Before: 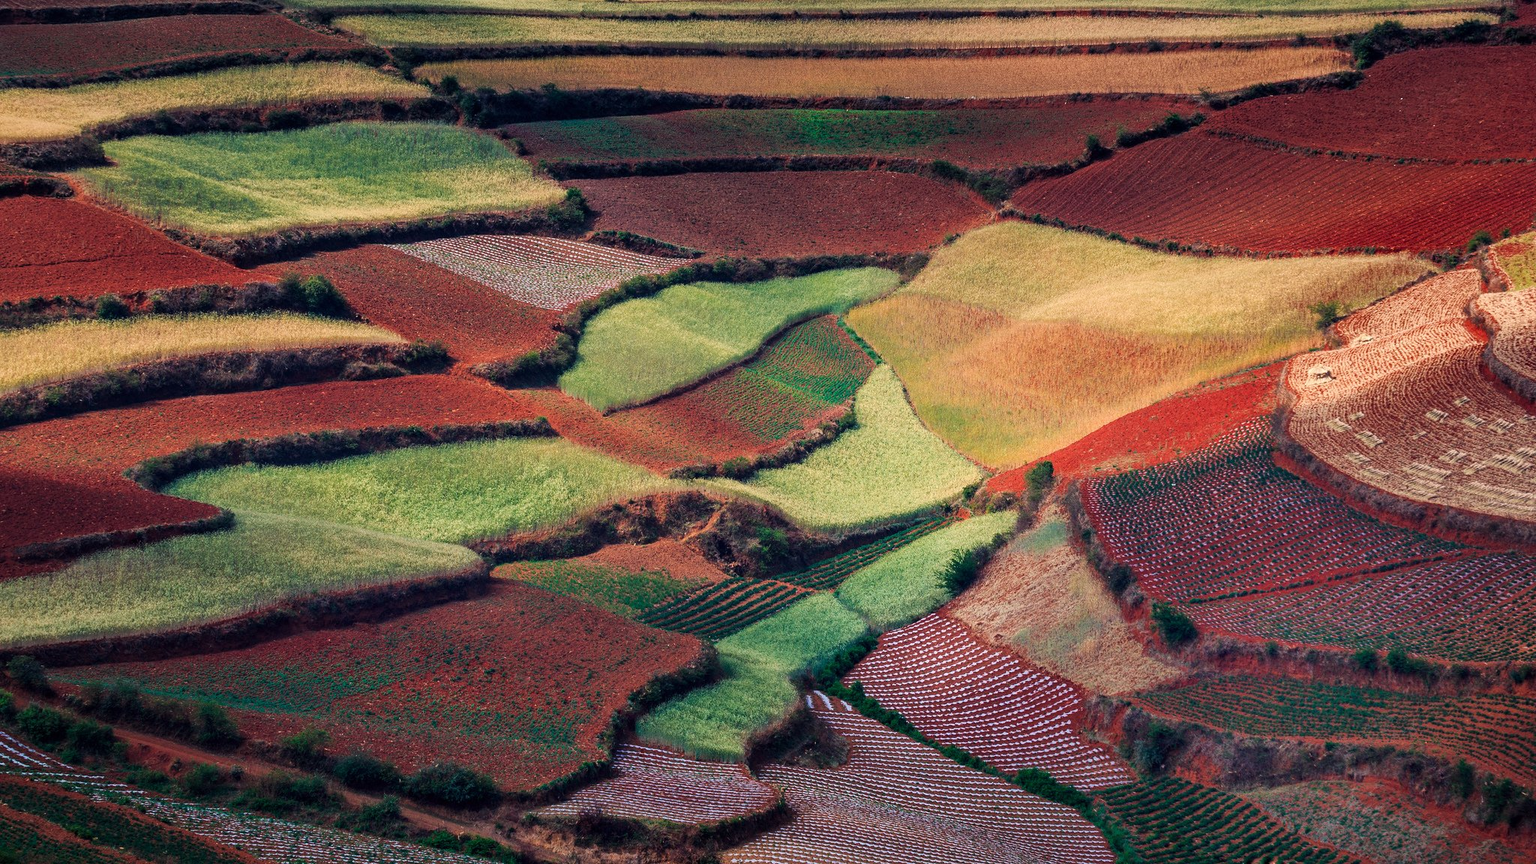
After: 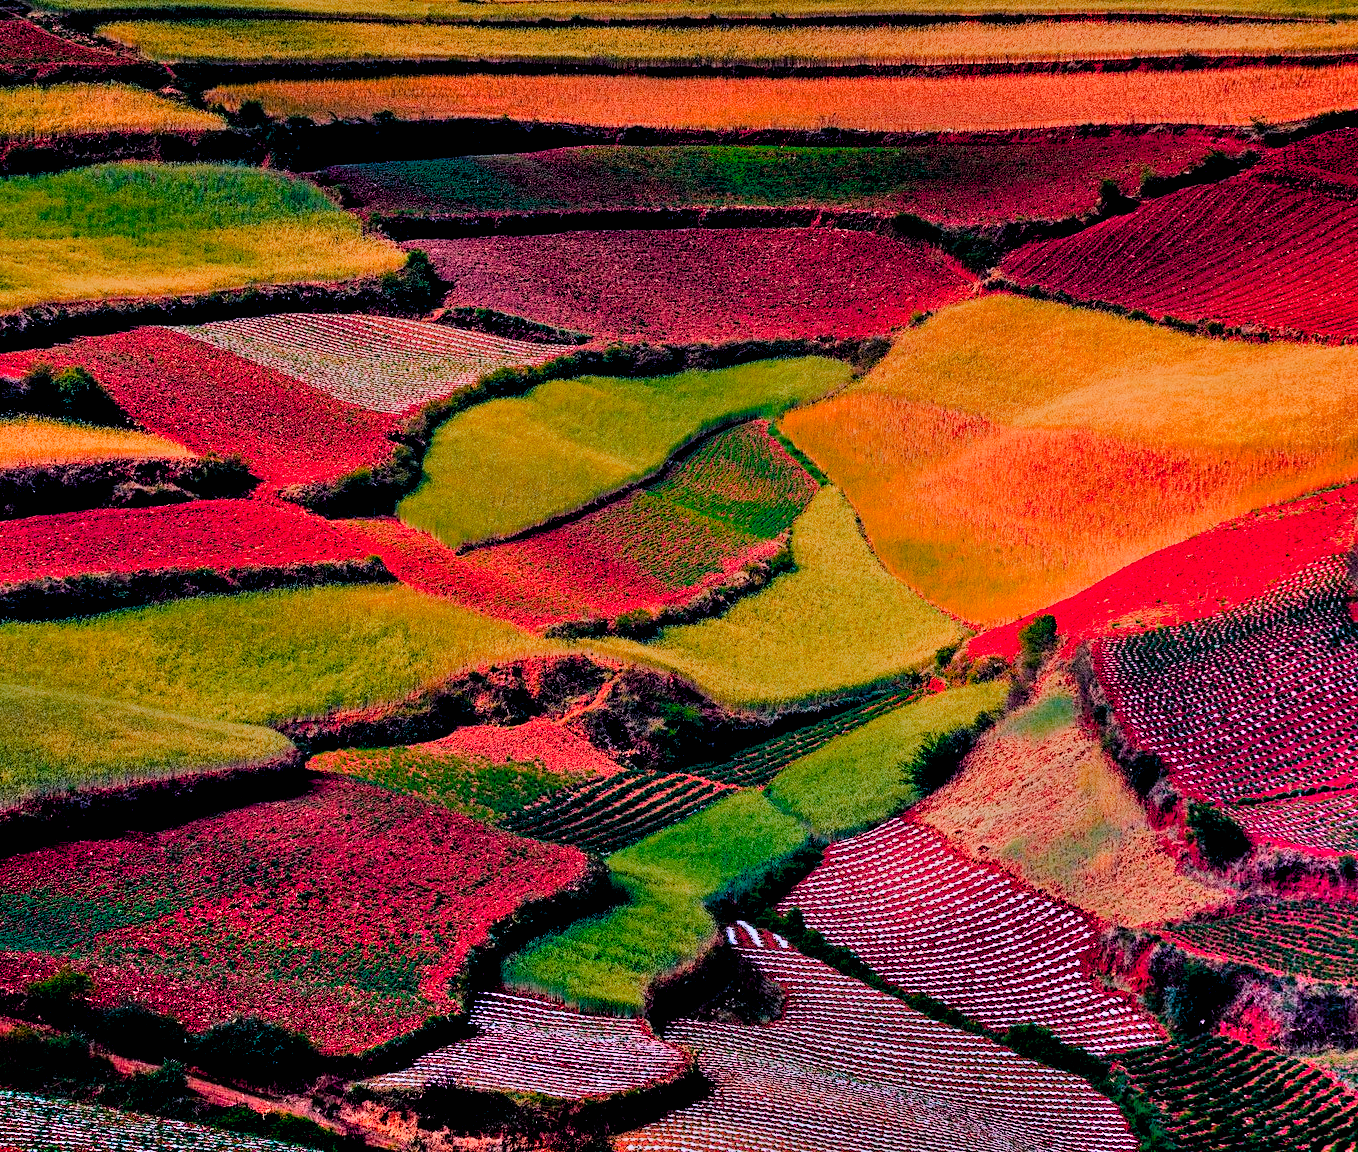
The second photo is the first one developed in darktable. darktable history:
contrast equalizer: octaves 7, y [[0.502, 0.505, 0.512, 0.529, 0.564, 0.588], [0.5 ×6], [0.502, 0.505, 0.512, 0.529, 0.564, 0.588], [0, 0.001, 0.001, 0.004, 0.008, 0.011], [0, 0.001, 0.001, 0.004, 0.008, 0.011]]
exposure: black level correction 0.007, compensate highlight preservation false
crop: left 17.003%, right 16.68%
filmic rgb: black relative exposure -7.15 EV, white relative exposure 5.34 EV, hardness 3.02
shadows and highlights: shadows color adjustment 98.01%, highlights color adjustment 58.48%, soften with gaussian
color zones: curves: ch0 [(0.473, 0.374) (0.742, 0.784)]; ch1 [(0.354, 0.737) (0.742, 0.705)]; ch2 [(0.318, 0.421) (0.758, 0.532)]
color balance rgb: global offset › luminance -1.416%, linear chroma grading › mid-tones 7.827%, perceptual saturation grading › global saturation 25.807%, global vibrance 20%
